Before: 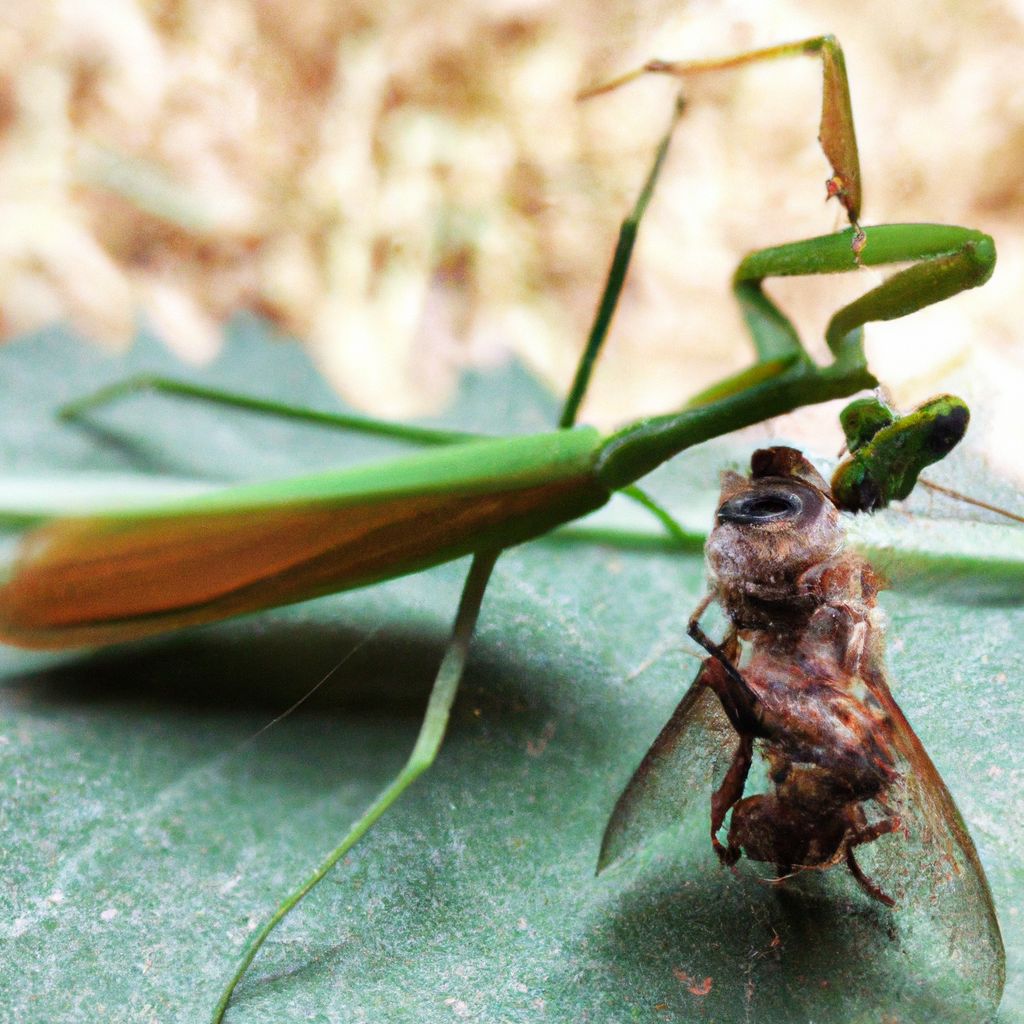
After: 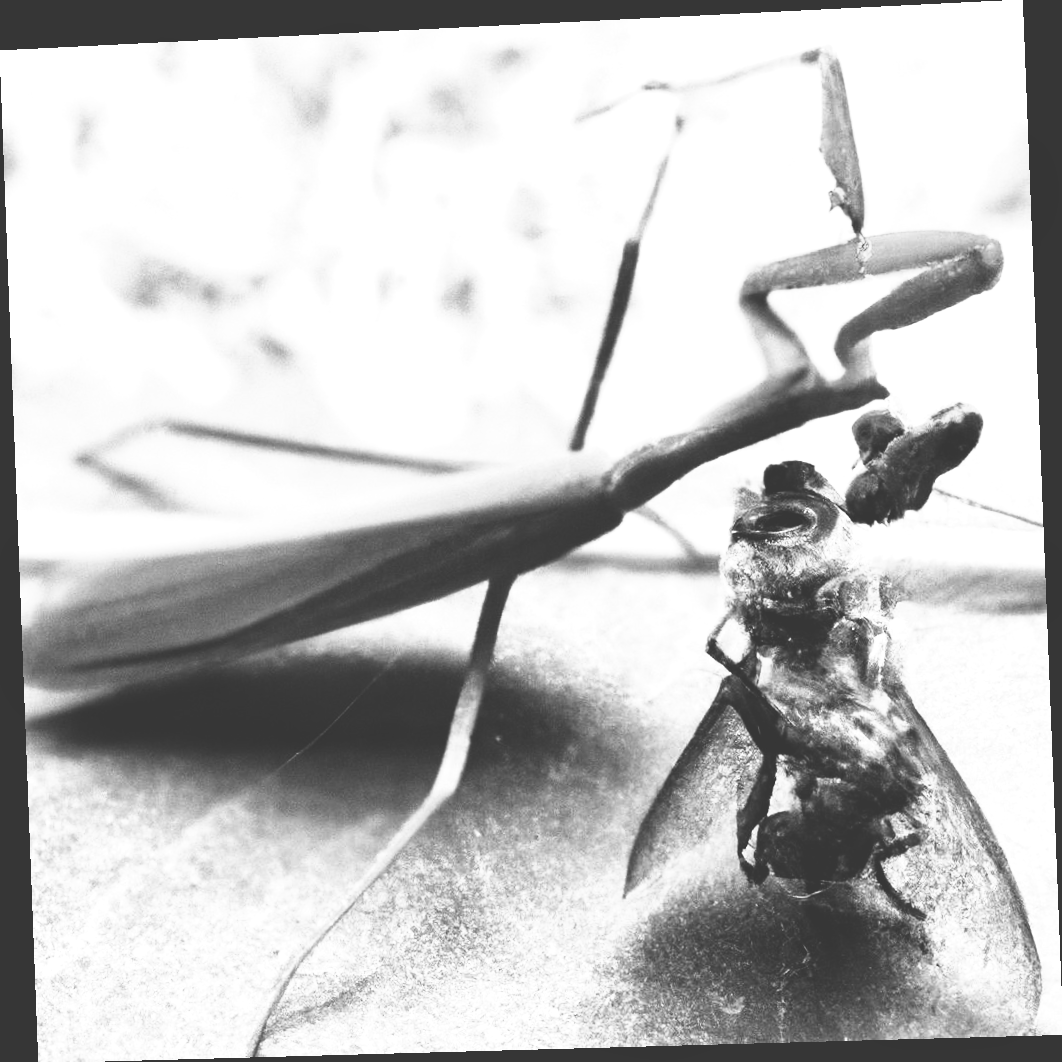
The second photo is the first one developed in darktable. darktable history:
exposure: black level correction 0, exposure 0.7 EV, compensate exposure bias true, compensate highlight preservation false
monochrome: on, module defaults
rotate and perspective: rotation -2.22°, lens shift (horizontal) -0.022, automatic cropping off
base curve: curves: ch0 [(0, 0.036) (0.007, 0.037) (0.604, 0.887) (1, 1)], preserve colors none
